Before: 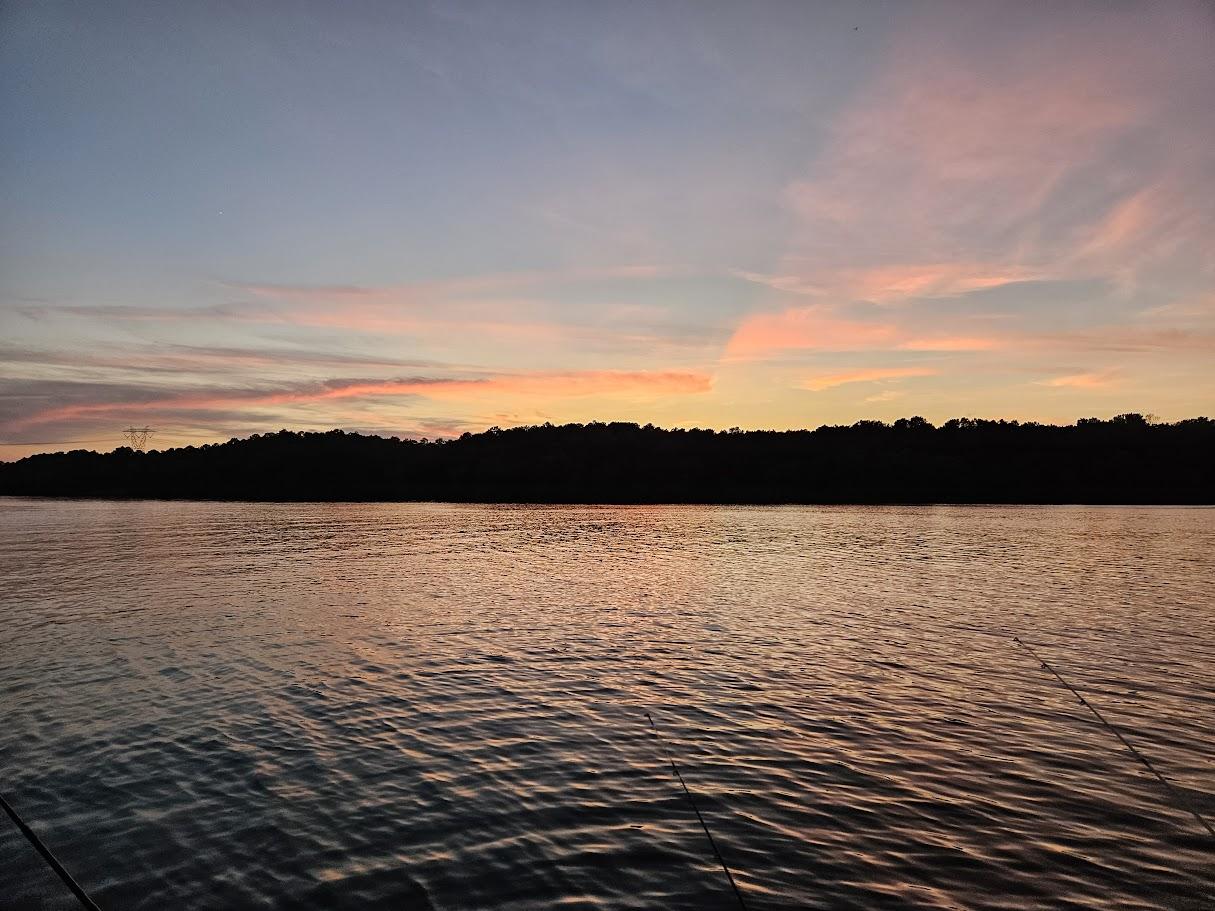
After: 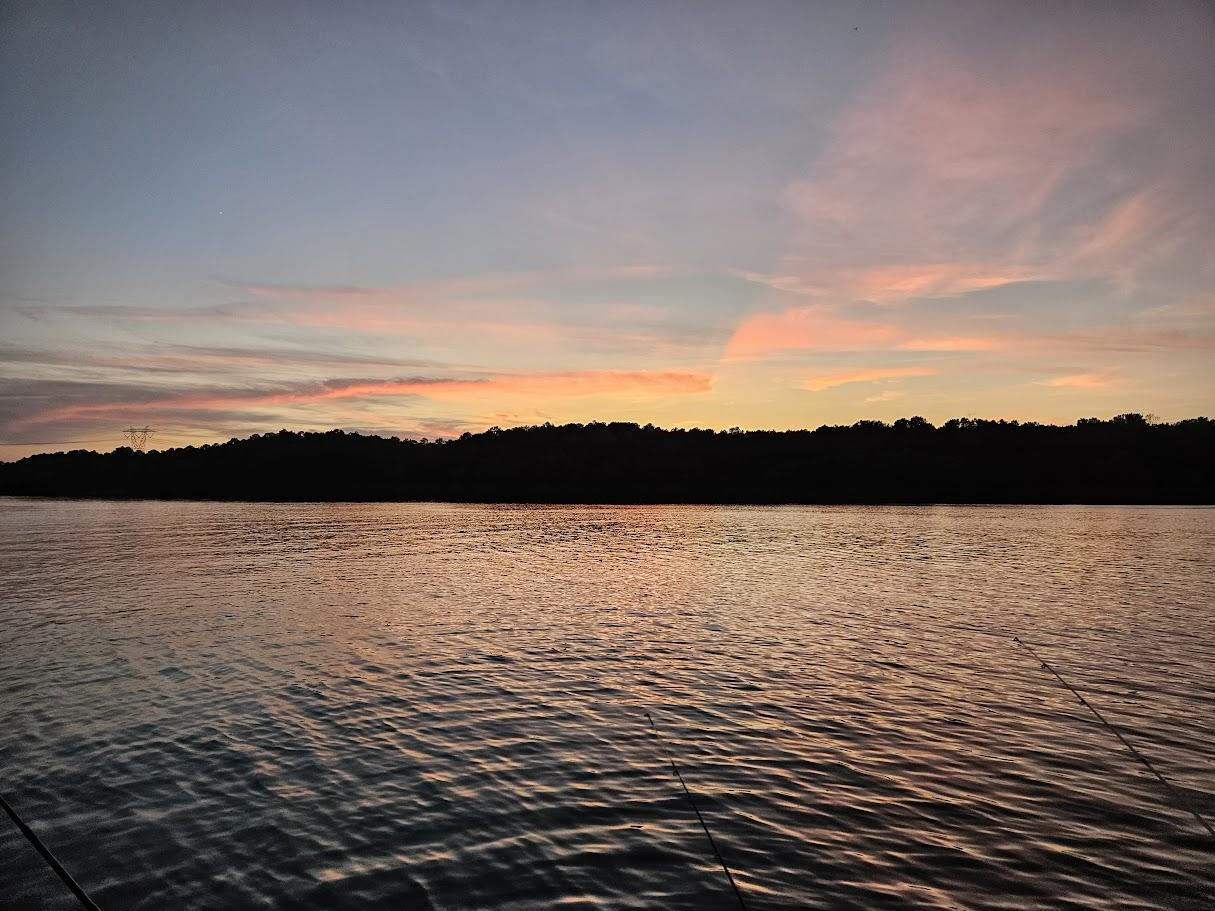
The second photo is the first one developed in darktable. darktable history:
shadows and highlights: shadows 35.32, highlights -34.79, soften with gaussian
vignetting: fall-off radius 61.18%
